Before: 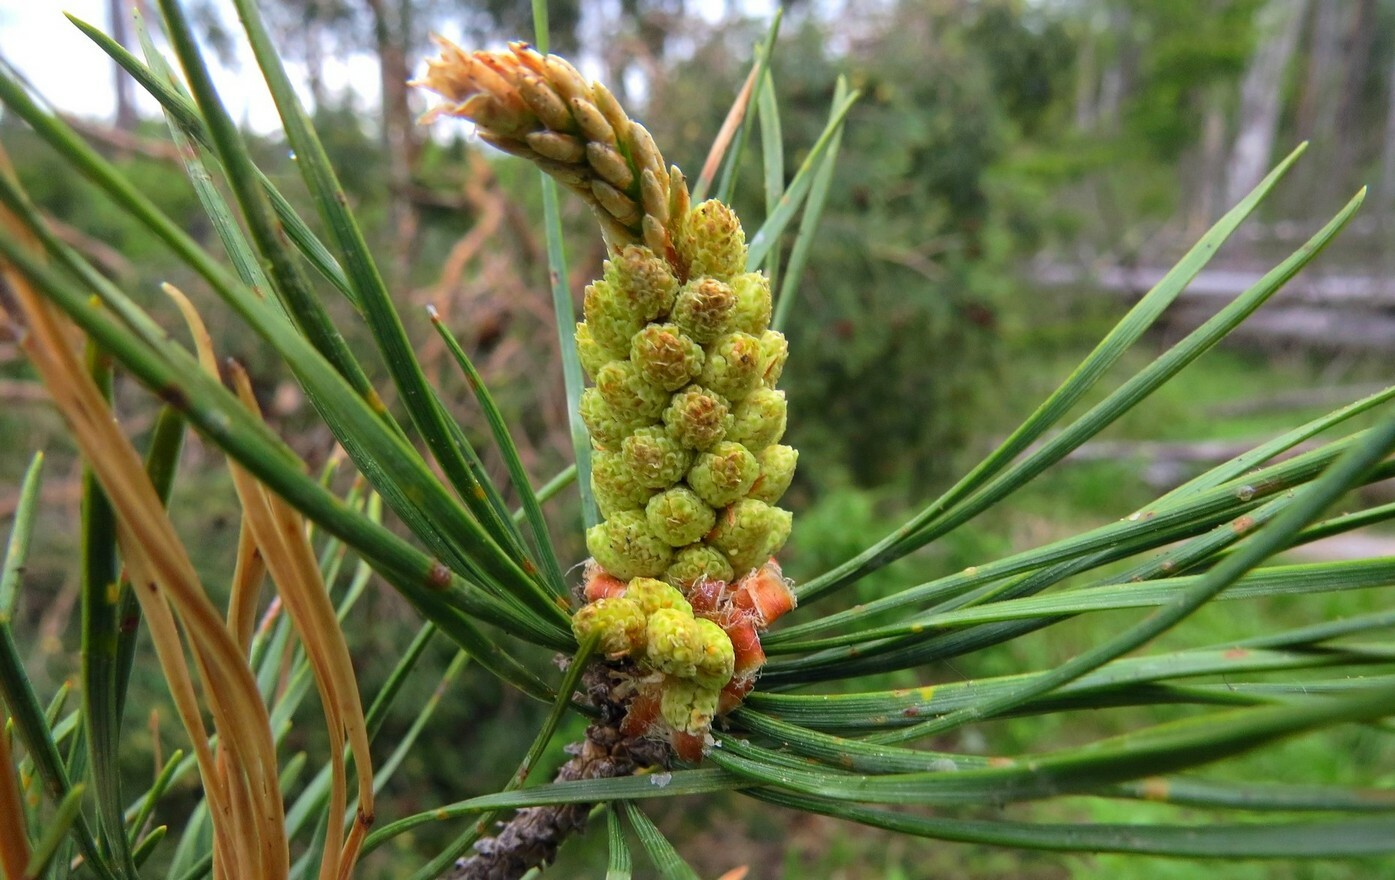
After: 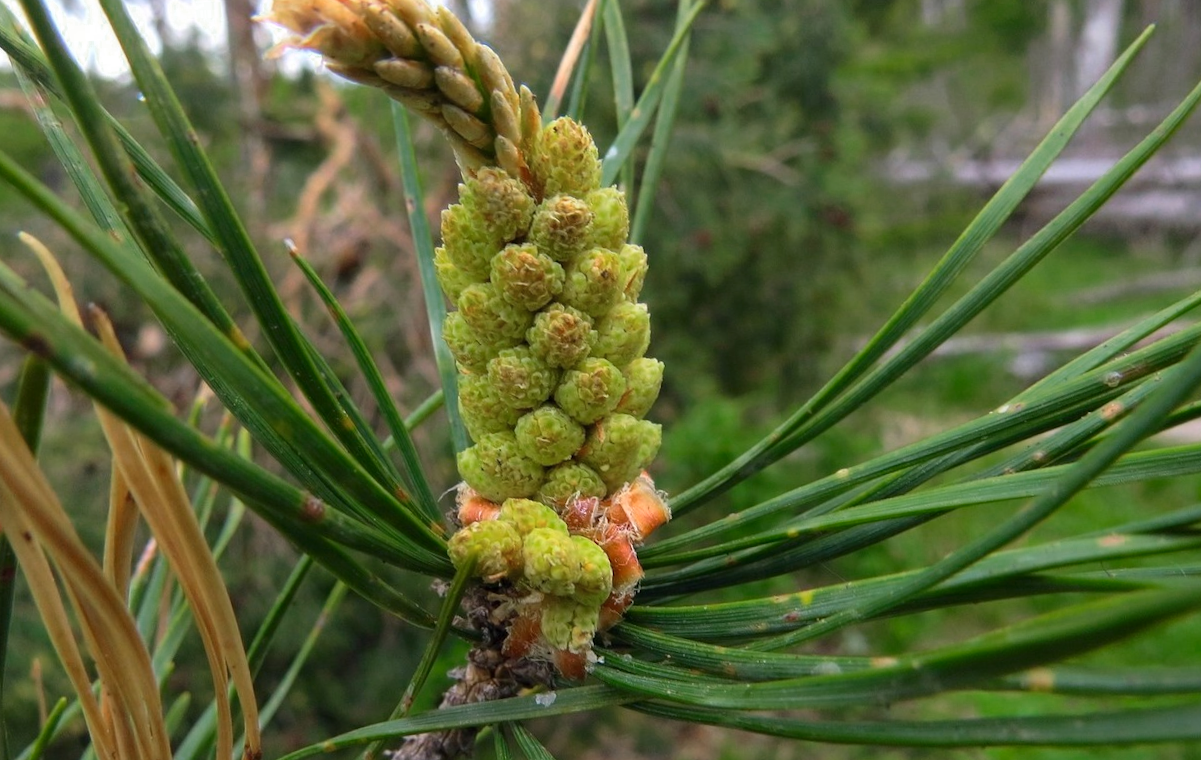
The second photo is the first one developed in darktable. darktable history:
color zones: curves: ch0 [(0, 0.558) (0.143, 0.548) (0.286, 0.447) (0.429, 0.259) (0.571, 0.5) (0.714, 0.5) (0.857, 0.593) (1, 0.558)]; ch1 [(0, 0.543) (0.01, 0.544) (0.12, 0.492) (0.248, 0.458) (0.5, 0.534) (0.748, 0.5) (0.99, 0.469) (1, 0.543)]; ch2 [(0, 0.507) (0.143, 0.522) (0.286, 0.505) (0.429, 0.5) (0.571, 0.5) (0.714, 0.5) (0.857, 0.5) (1, 0.507)]
crop and rotate: angle 3.33°, left 6.092%, top 5.696%
